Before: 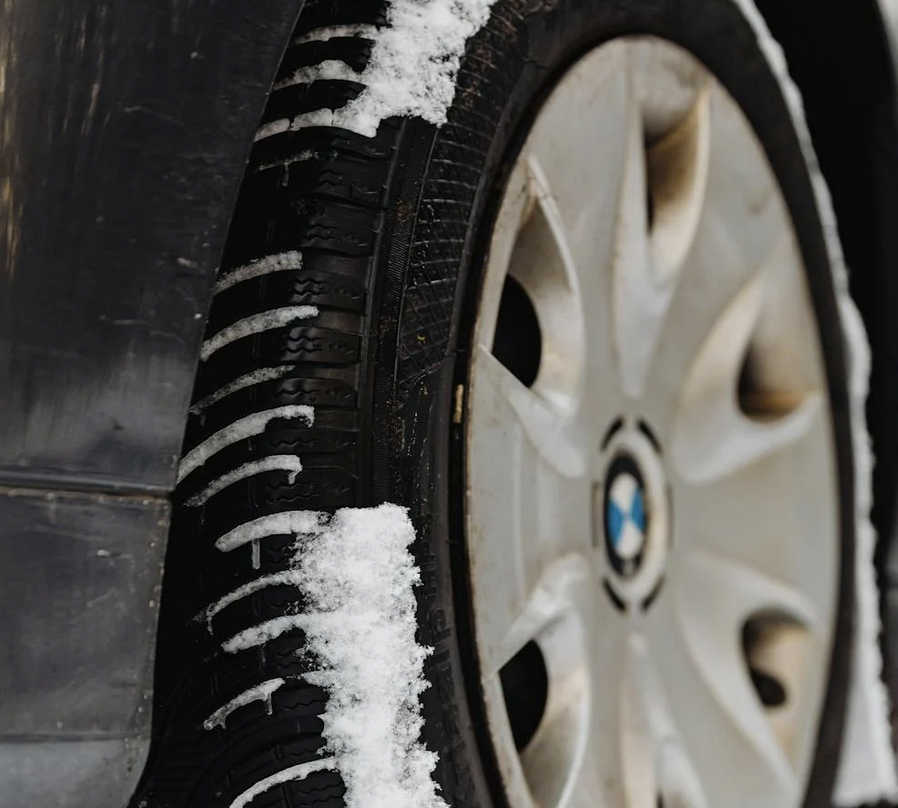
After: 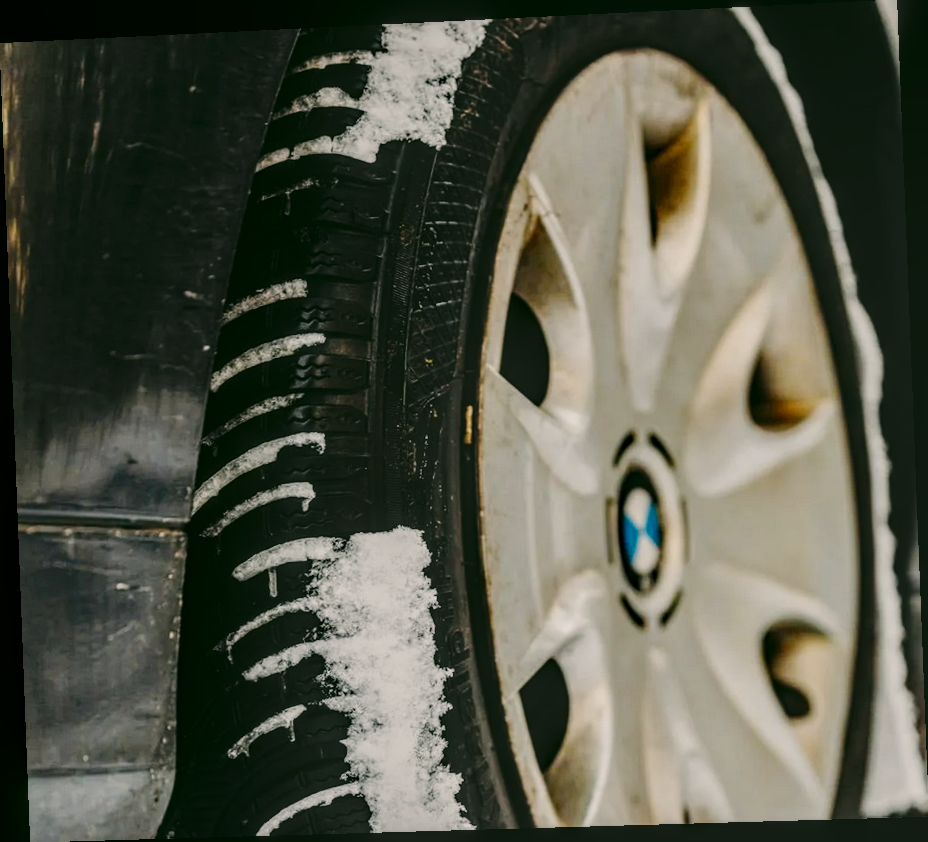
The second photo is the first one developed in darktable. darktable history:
rotate and perspective: rotation -2.22°, lens shift (horizontal) -0.022, automatic cropping off
color correction: highlights a* 4.02, highlights b* 4.98, shadows a* -7.55, shadows b* 4.98
base curve: curves: ch0 [(0, 0) (0.036, 0.025) (0.121, 0.166) (0.206, 0.329) (0.605, 0.79) (1, 1)], preserve colors none
local contrast: highlights 0%, shadows 0%, detail 133%
